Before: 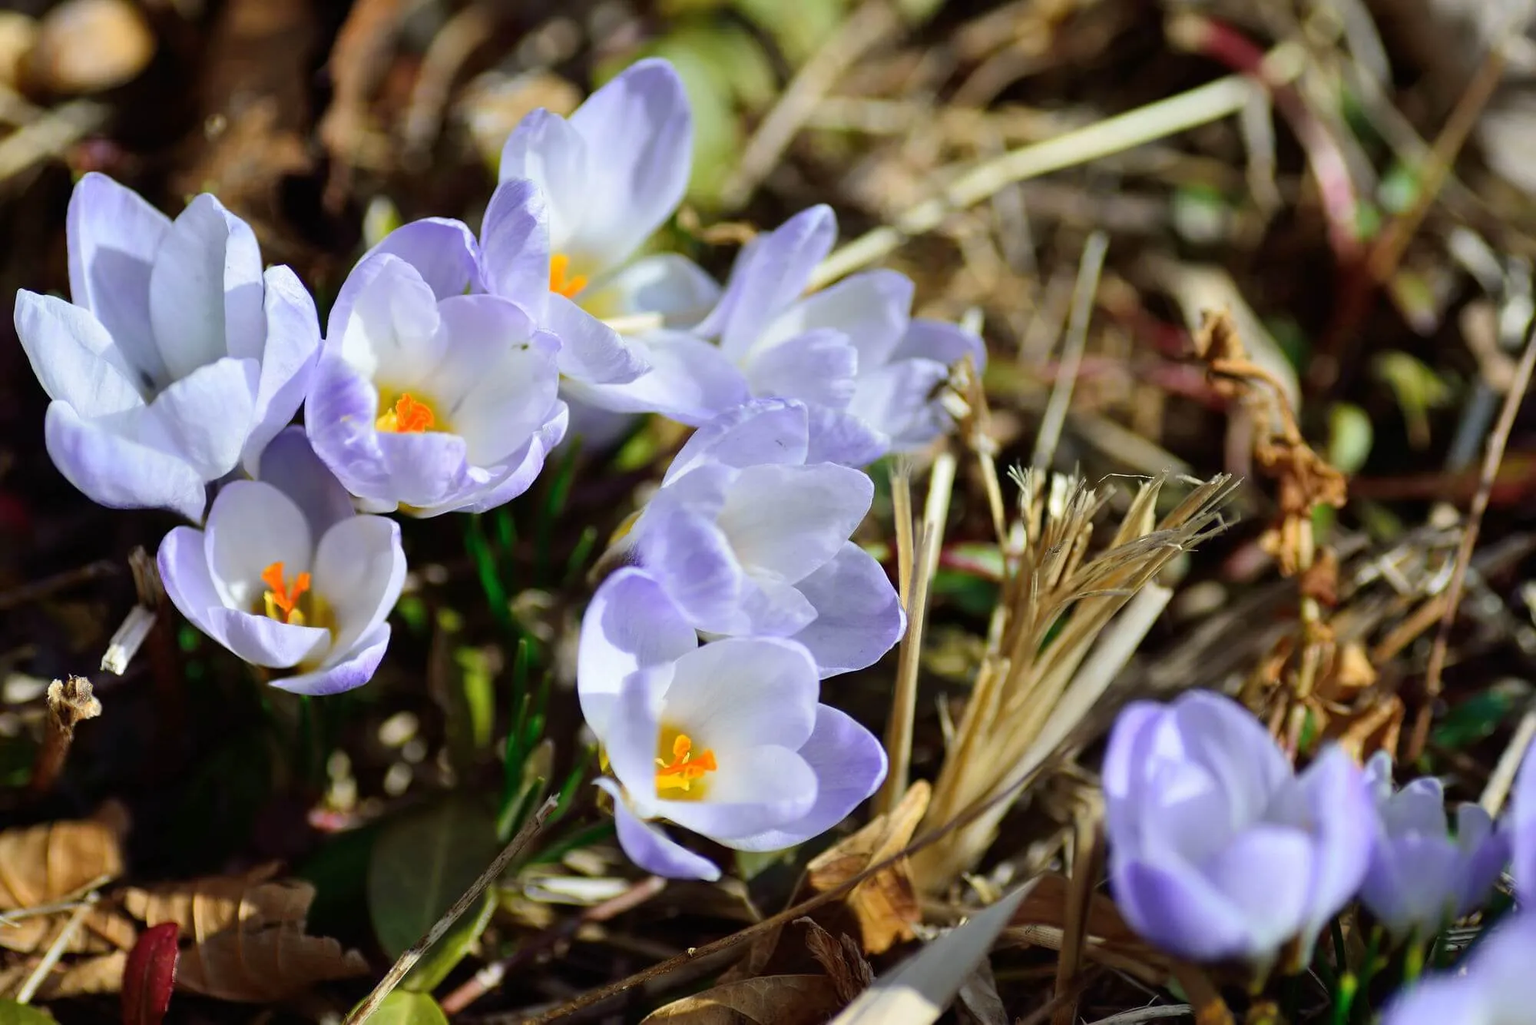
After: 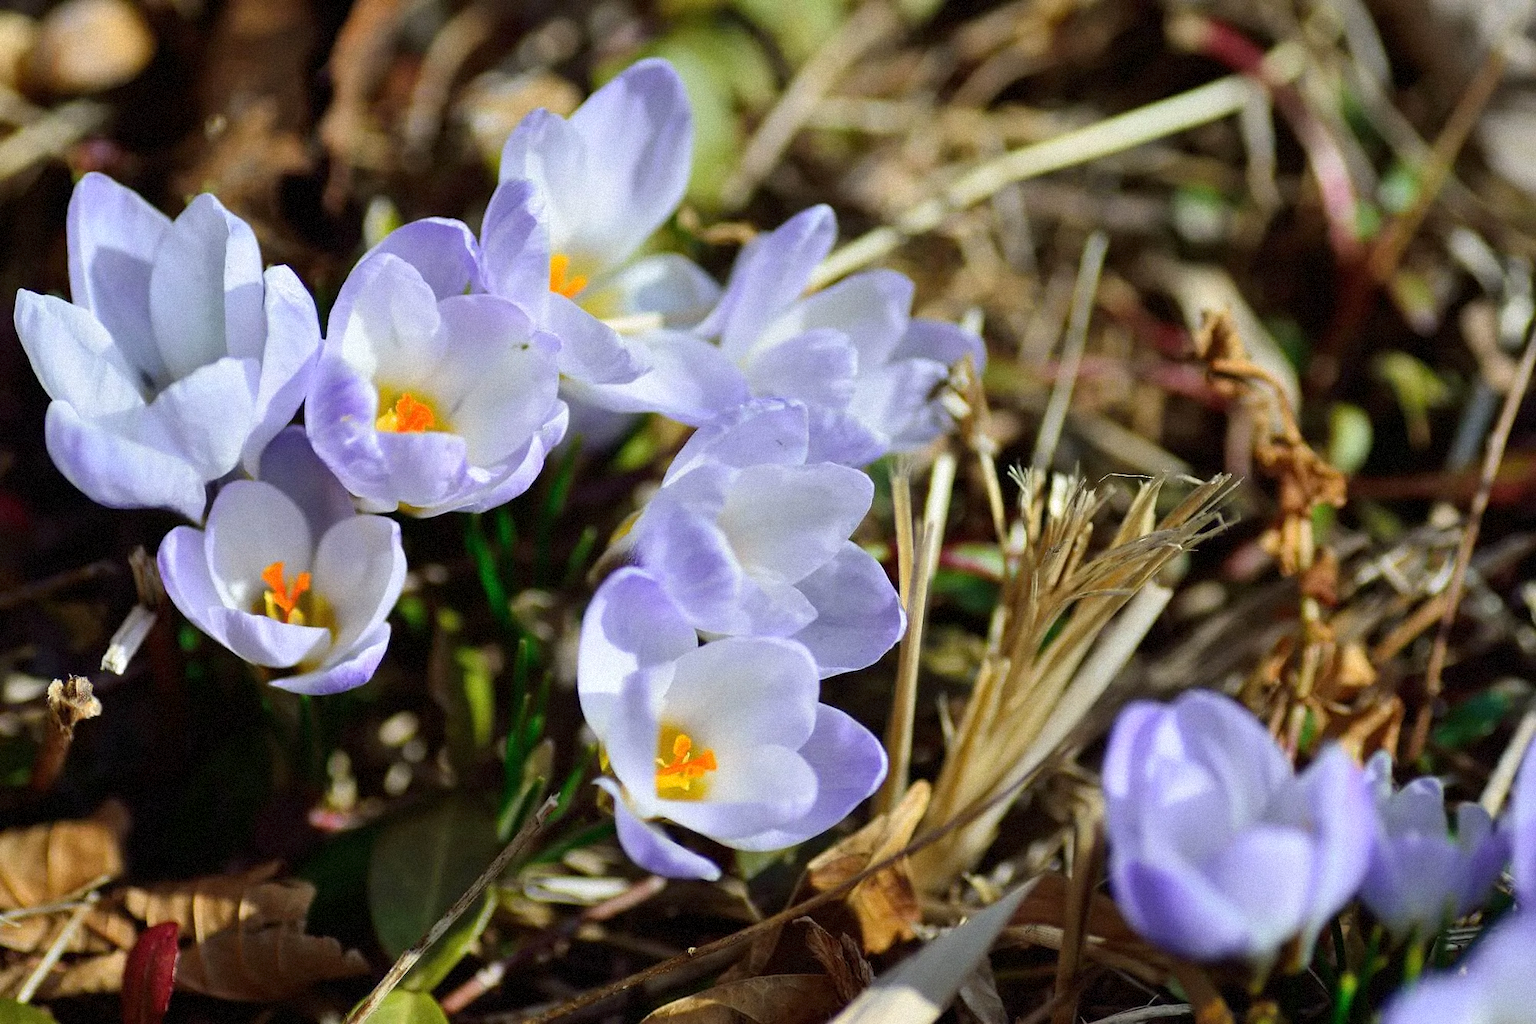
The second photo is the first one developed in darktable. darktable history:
grain: mid-tones bias 0%
tone equalizer: on, module defaults
